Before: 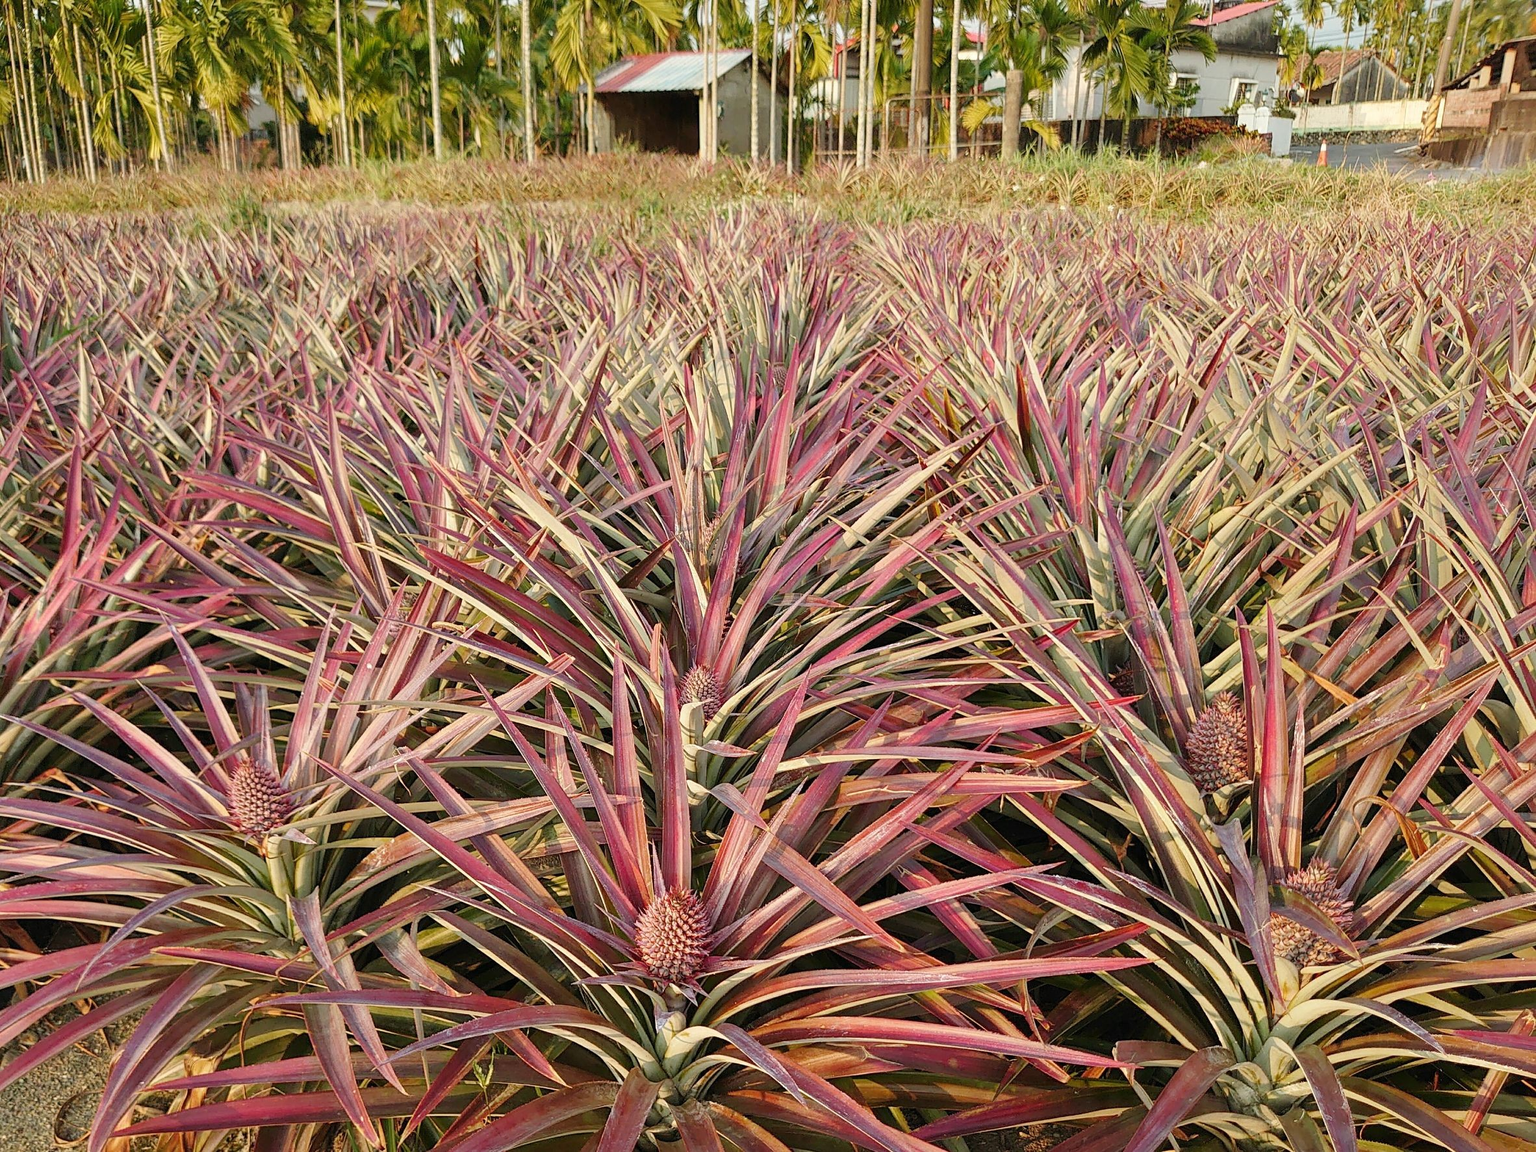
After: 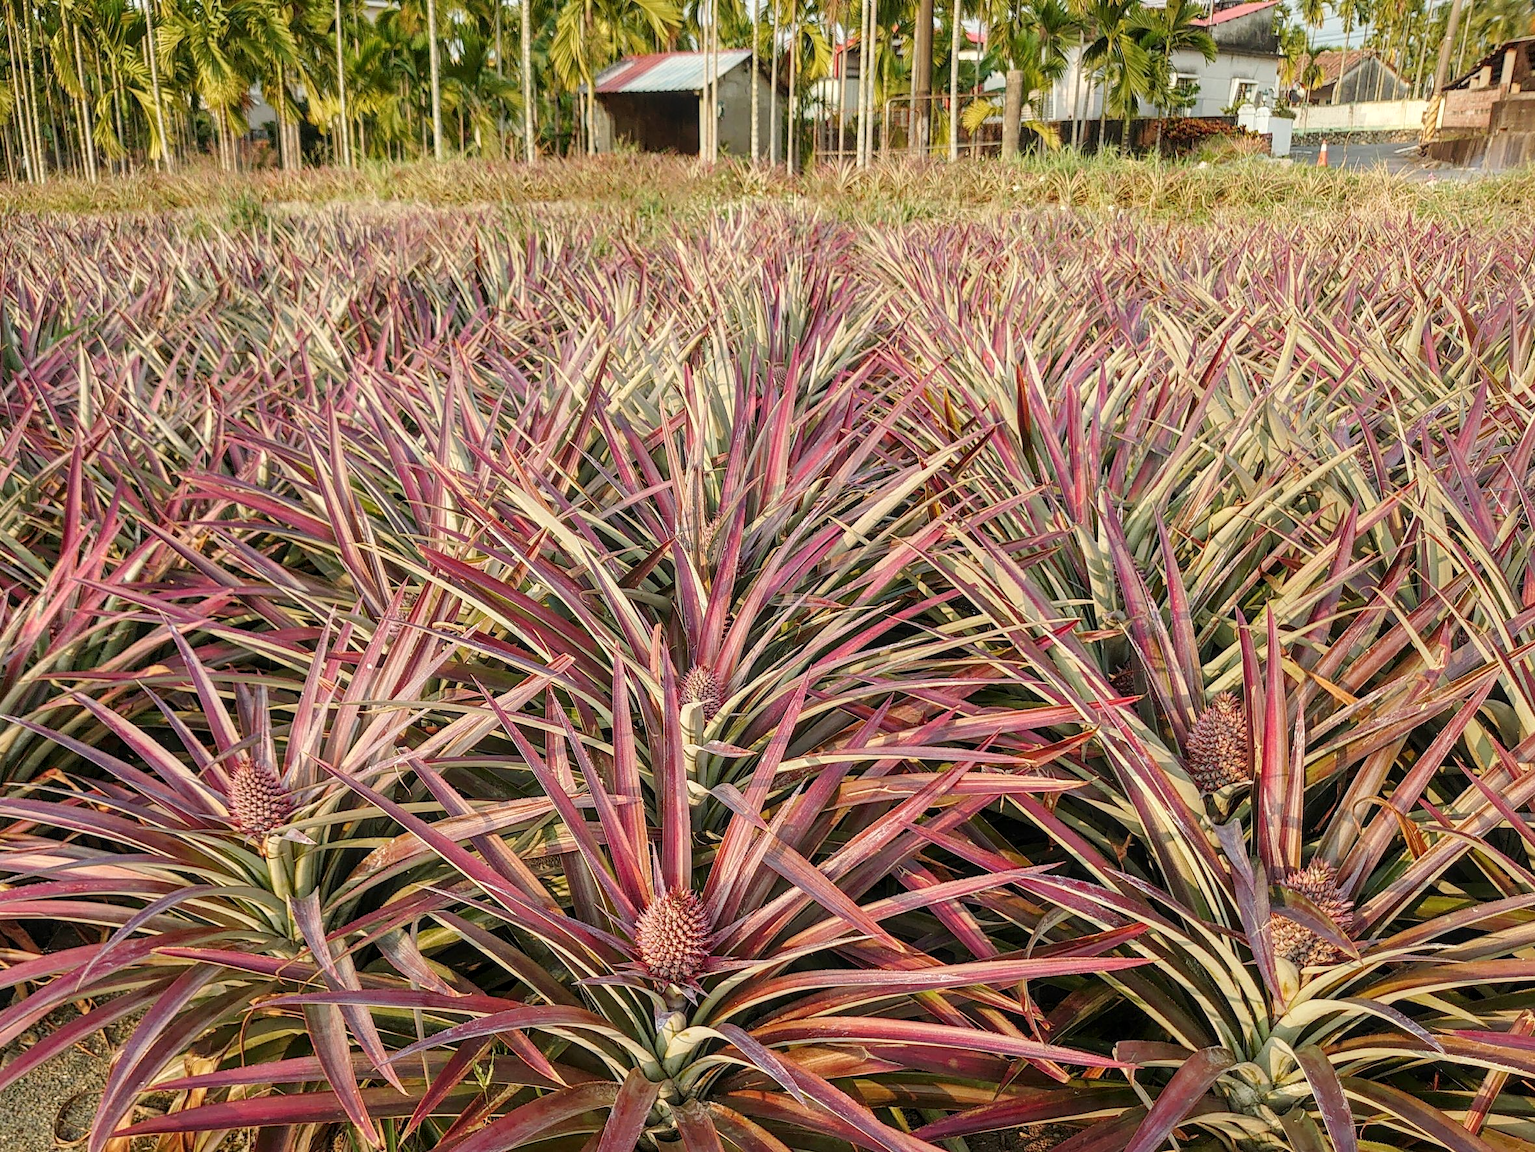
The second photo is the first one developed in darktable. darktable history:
local contrast: on, module defaults
bloom: size 15%, threshold 97%, strength 7%
